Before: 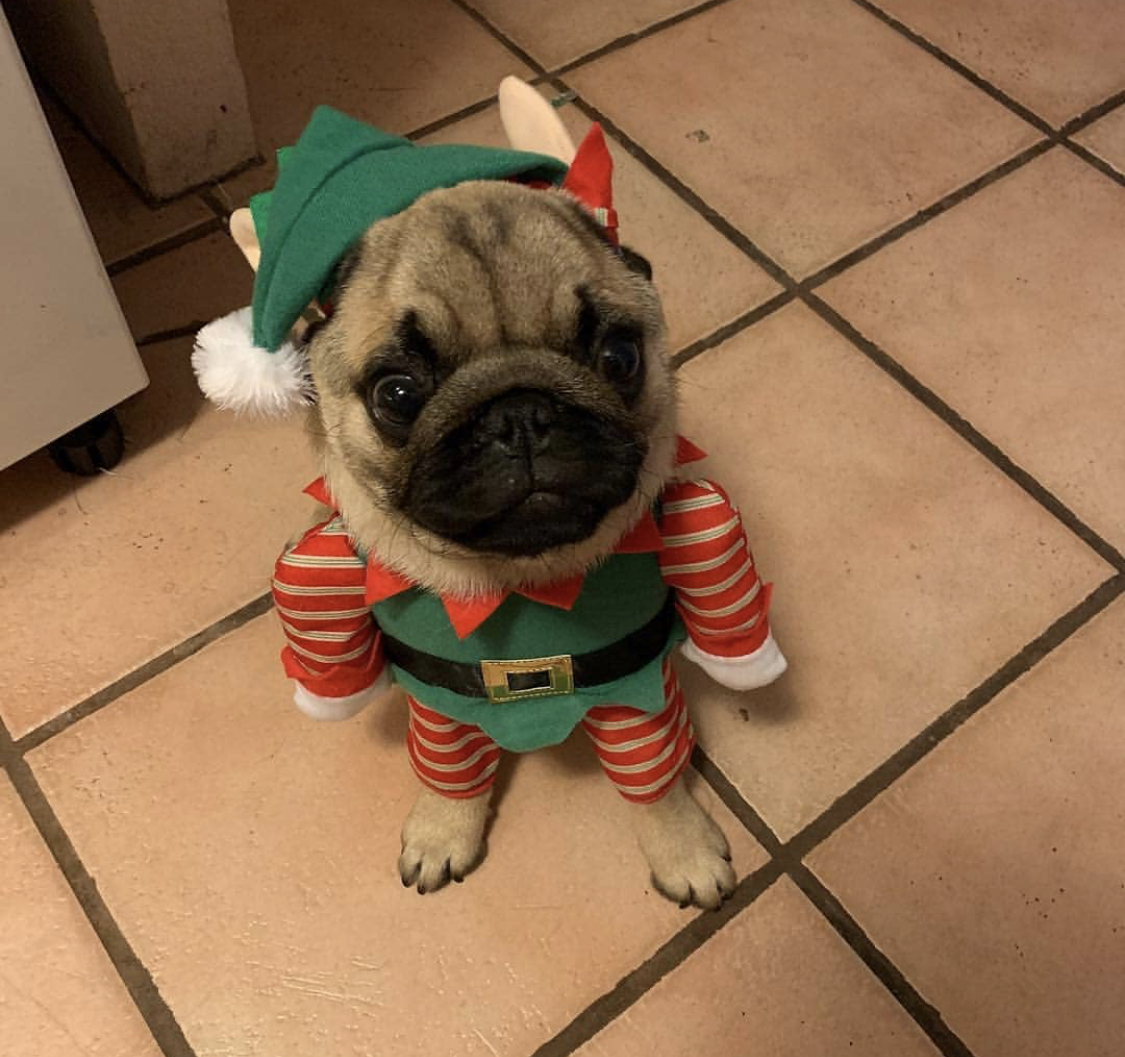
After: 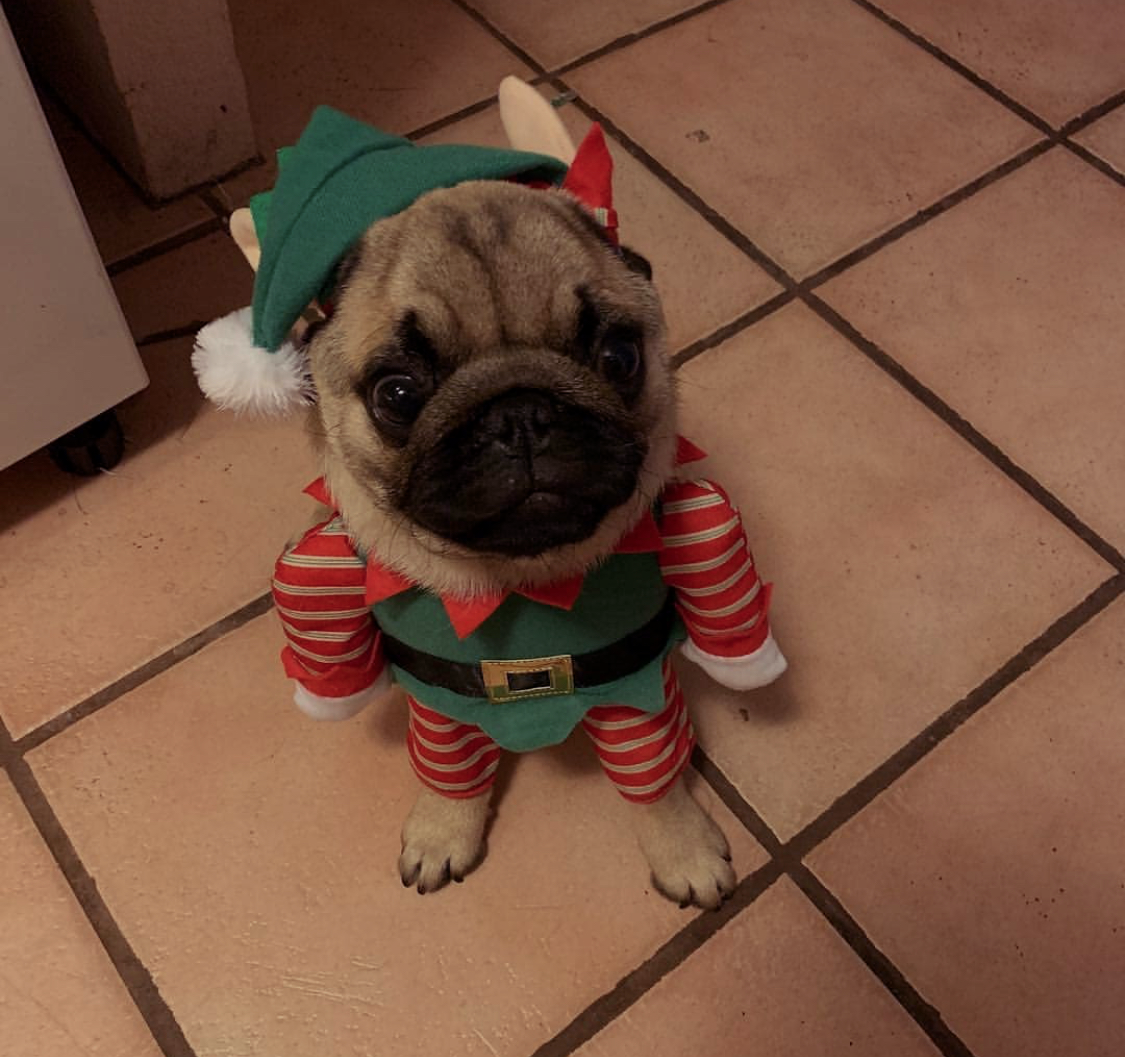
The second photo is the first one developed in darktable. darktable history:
color balance rgb: shadows lift › chroma 6.461%, shadows lift › hue 305.74°, linear chroma grading › shadows -6.532%, linear chroma grading › highlights -6.412%, linear chroma grading › global chroma -10.215%, linear chroma grading › mid-tones -7.557%, perceptual saturation grading › global saturation 0.723%, global vibrance 24.788%
exposure: black level correction 0, exposure -0.776 EV, compensate highlight preservation false
